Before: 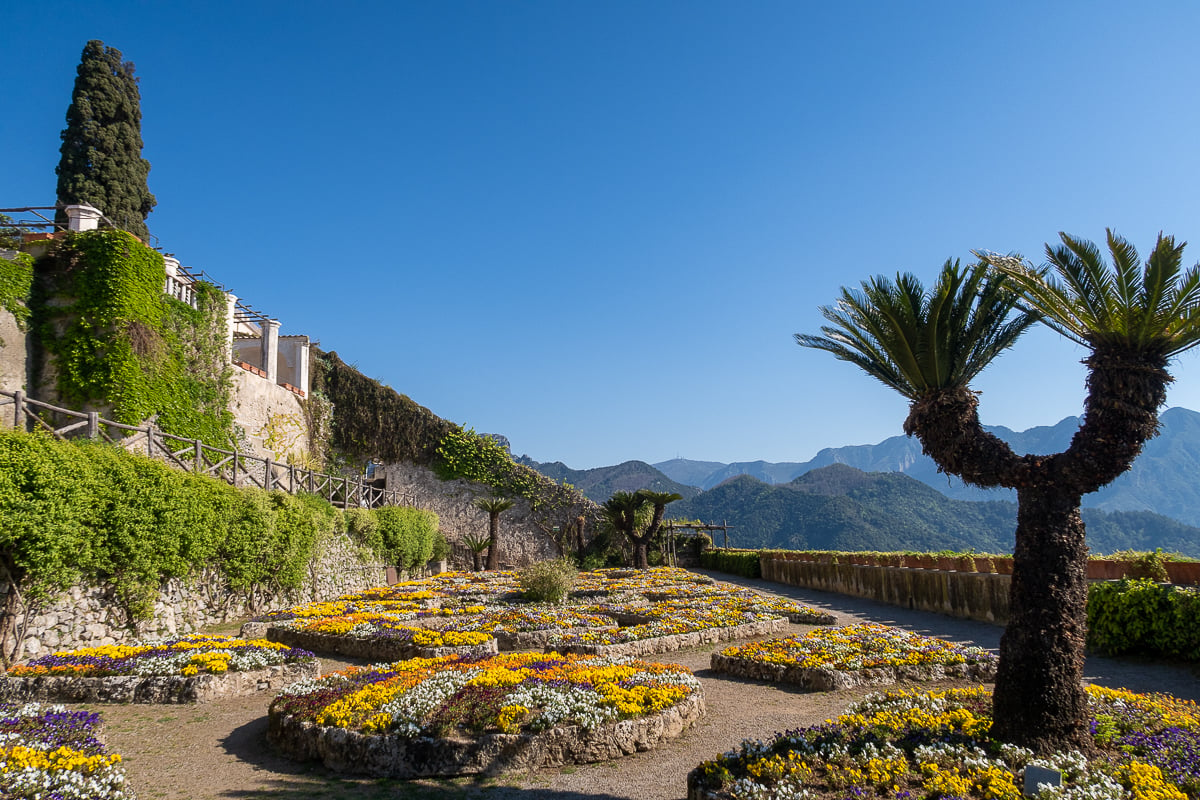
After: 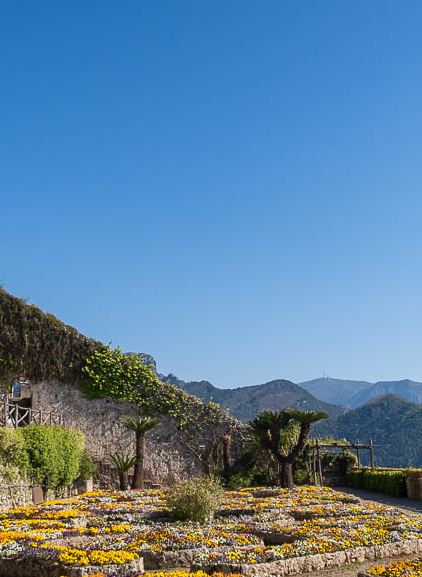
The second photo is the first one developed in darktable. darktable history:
crop and rotate: left 29.581%, top 10.171%, right 35.235%, bottom 17.666%
